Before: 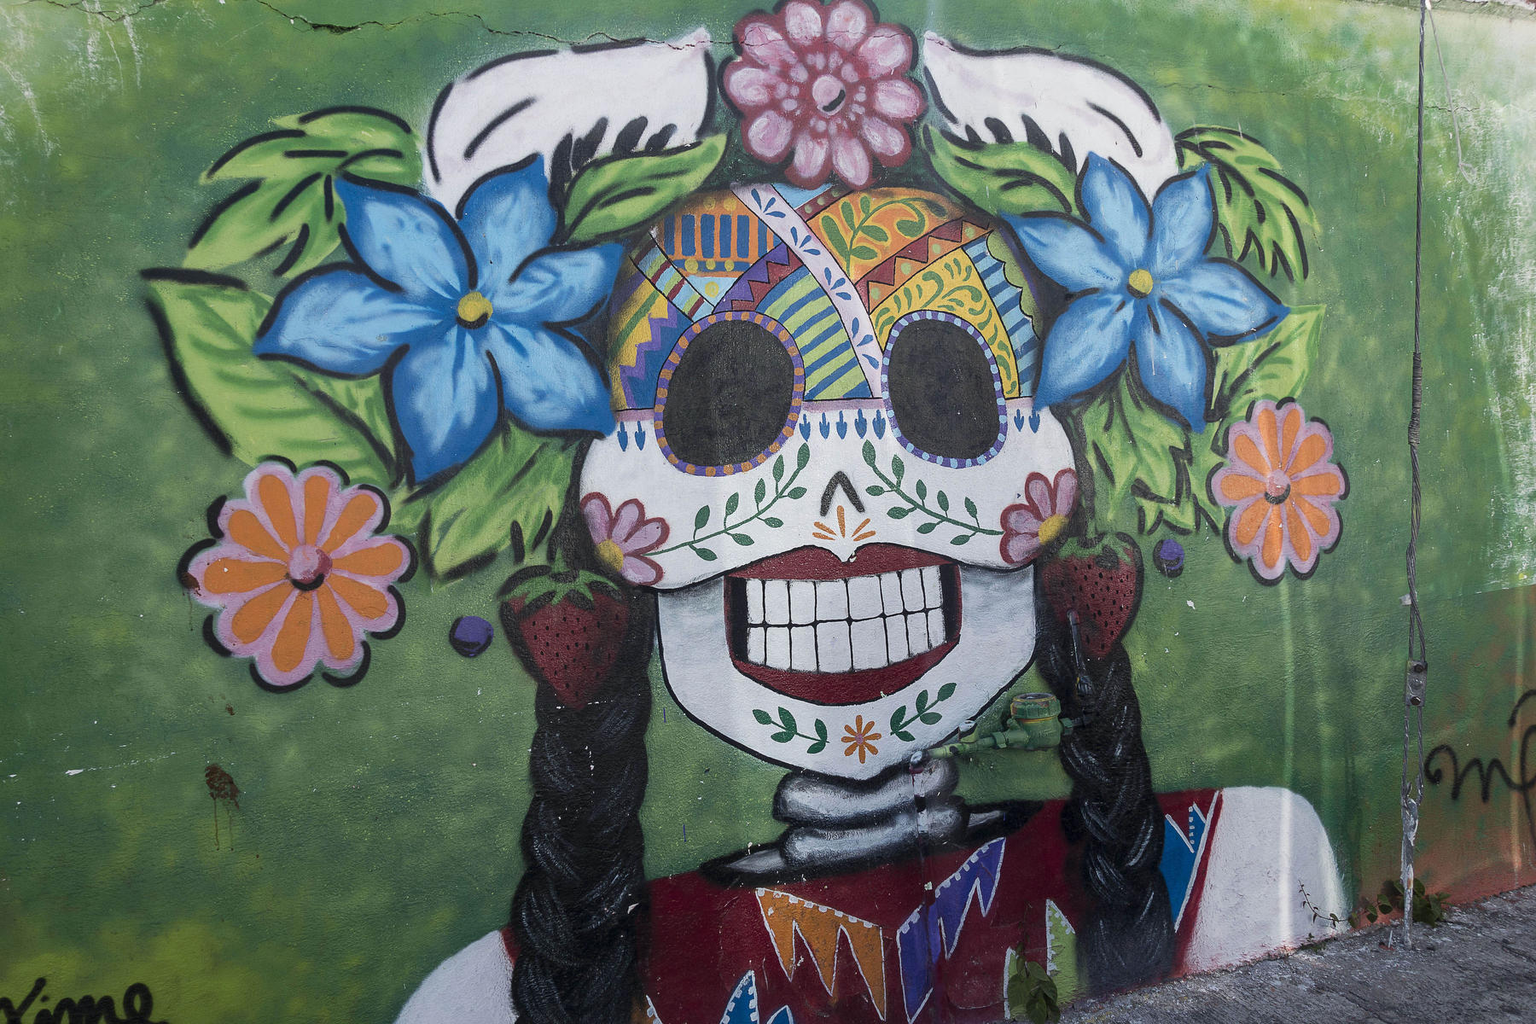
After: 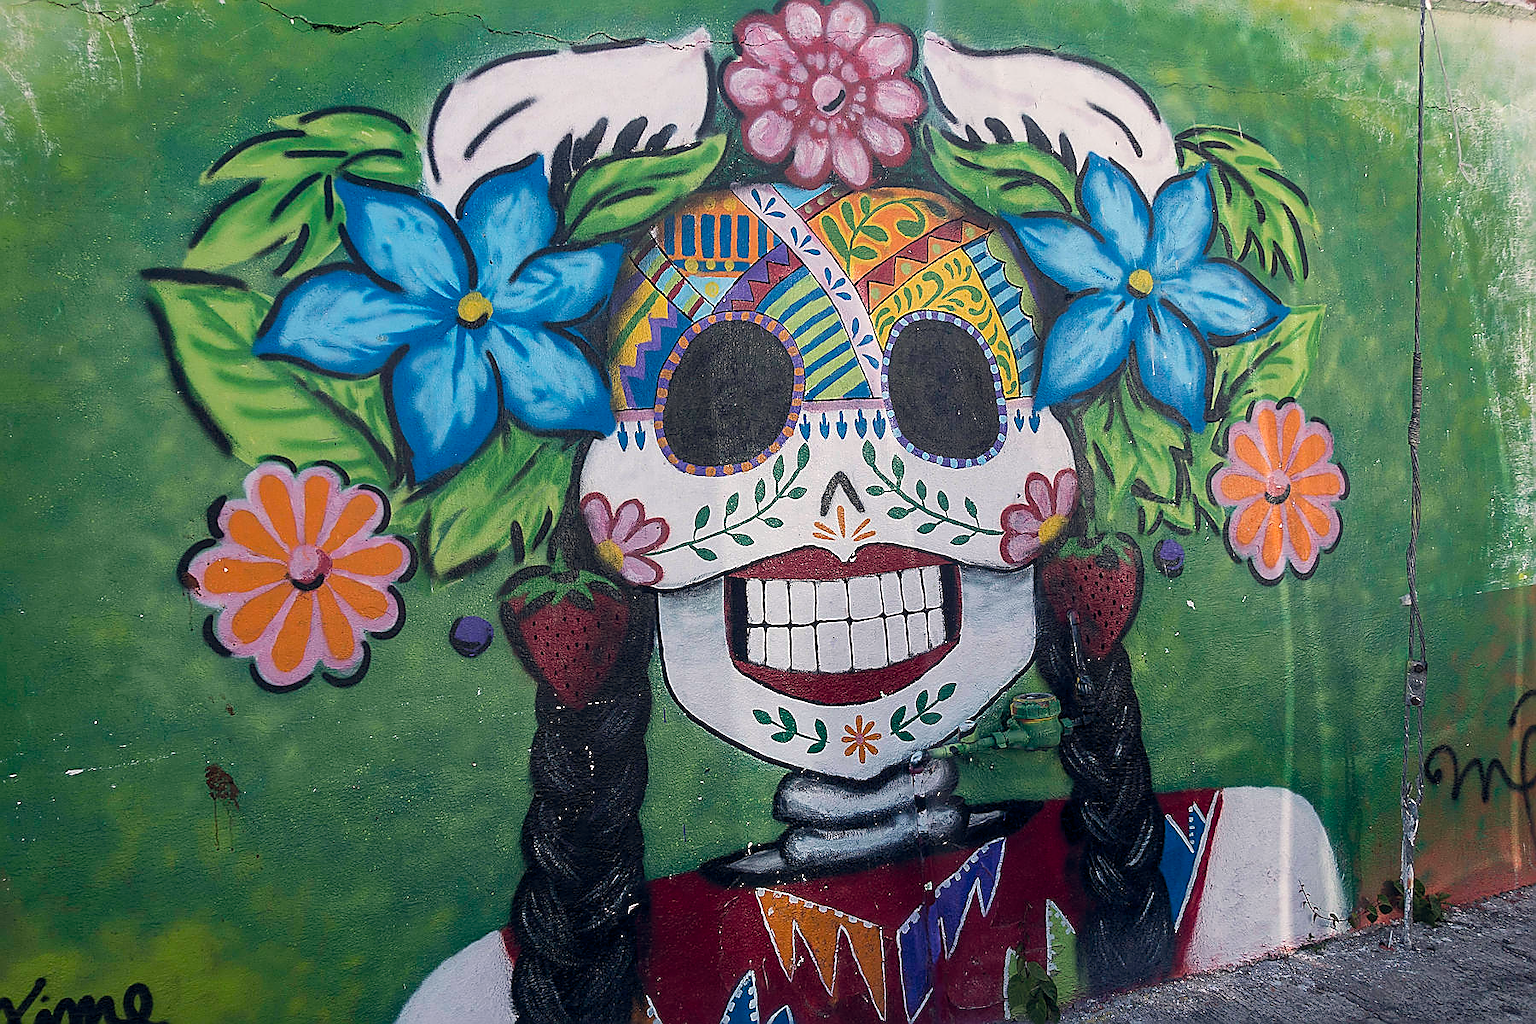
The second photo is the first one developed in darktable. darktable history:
color balance rgb: shadows lift › hue 87.51°, highlights gain › chroma 1.62%, highlights gain › hue 55.1°, global offset › chroma 0.06%, global offset › hue 253.66°, linear chroma grading › global chroma 0.5%, perceptual saturation grading › global saturation 16.38%
sharpen: radius 1.4, amount 1.25, threshold 0.7
color correction: saturation 0.98
